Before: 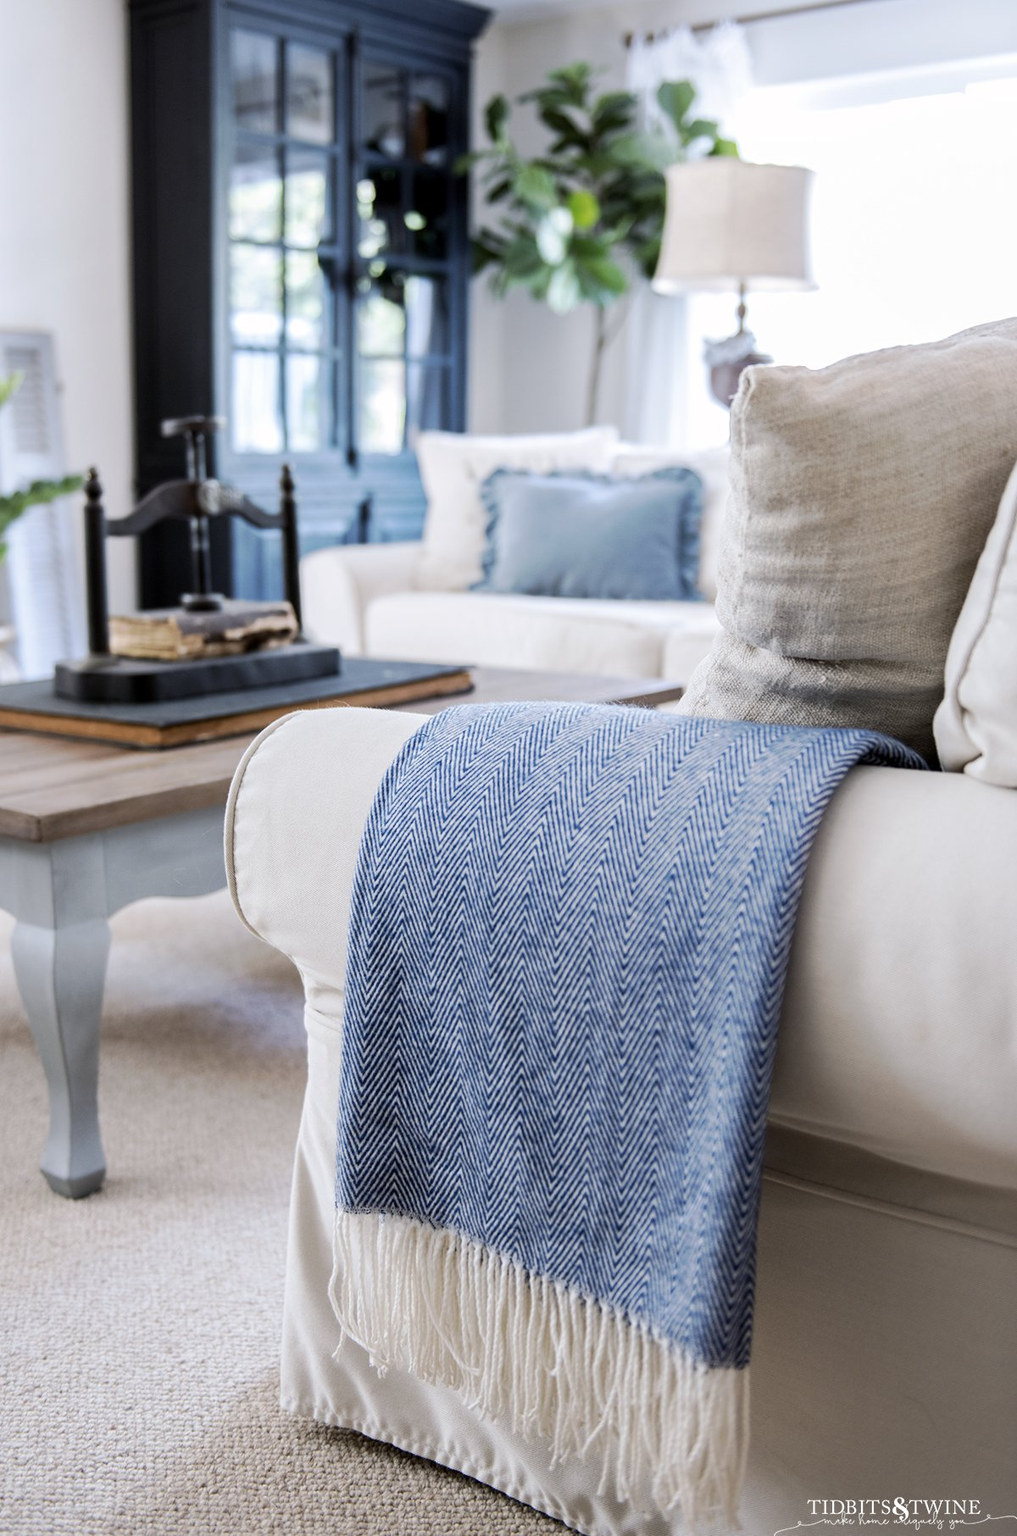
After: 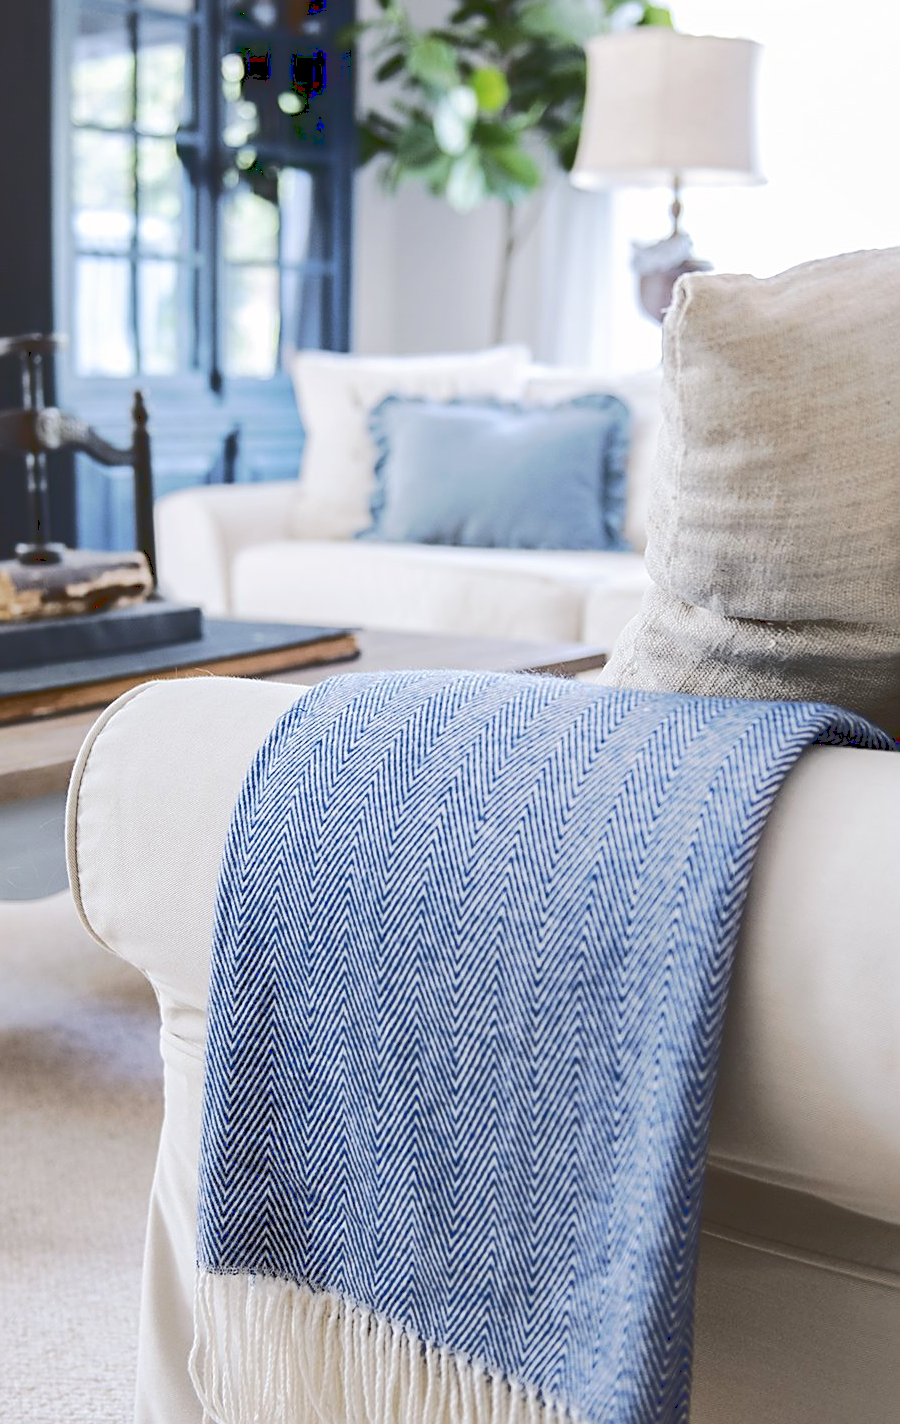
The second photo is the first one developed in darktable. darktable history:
sharpen: on, module defaults
crop: left 16.595%, top 8.757%, right 8.367%, bottom 12.673%
base curve: curves: ch0 [(0, 0.024) (0.055, 0.065) (0.121, 0.166) (0.236, 0.319) (0.693, 0.726) (1, 1)]
